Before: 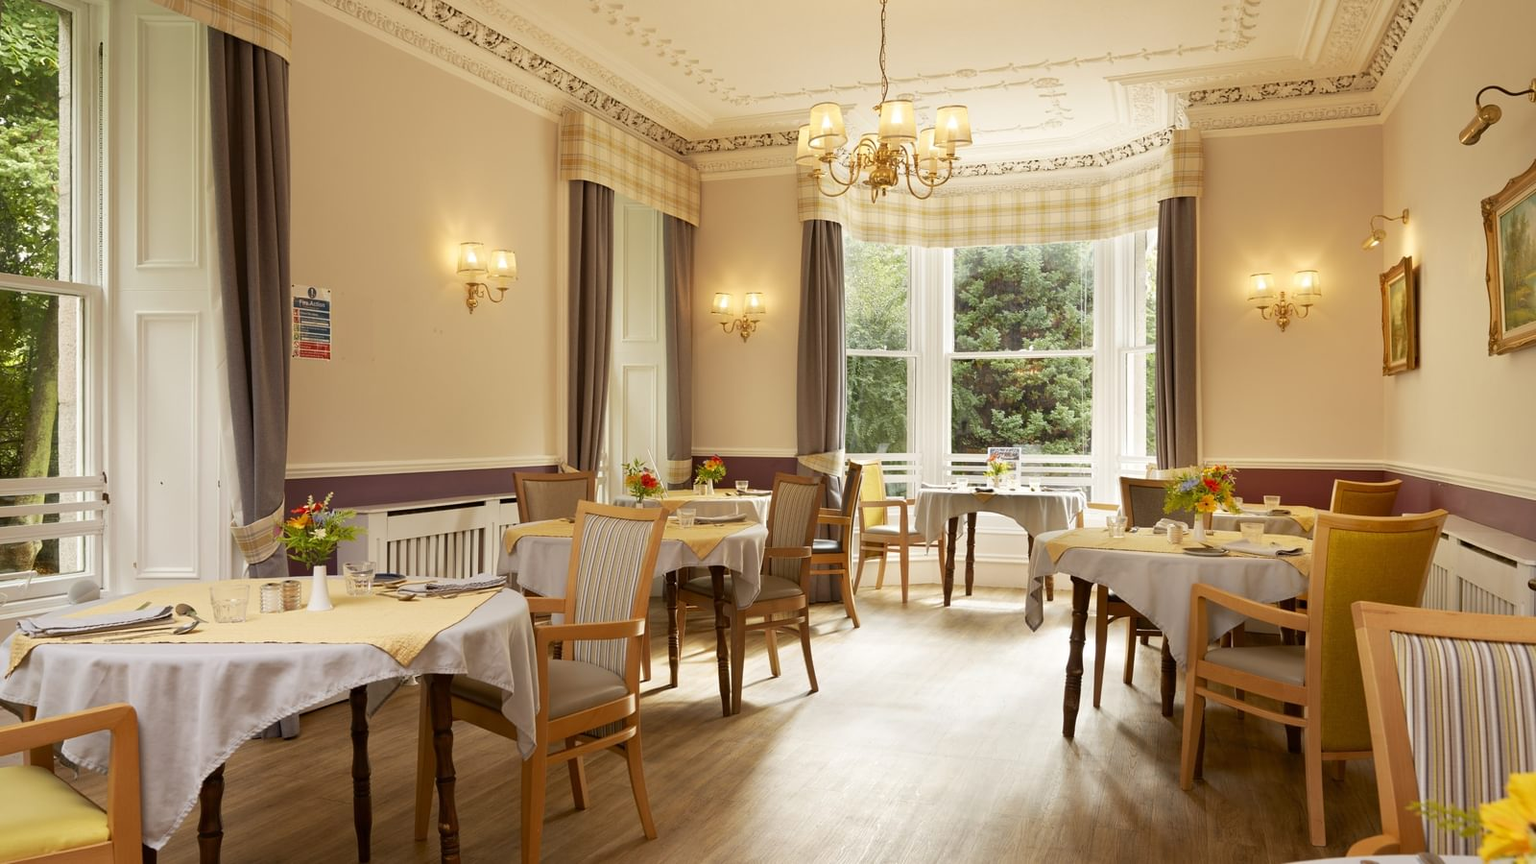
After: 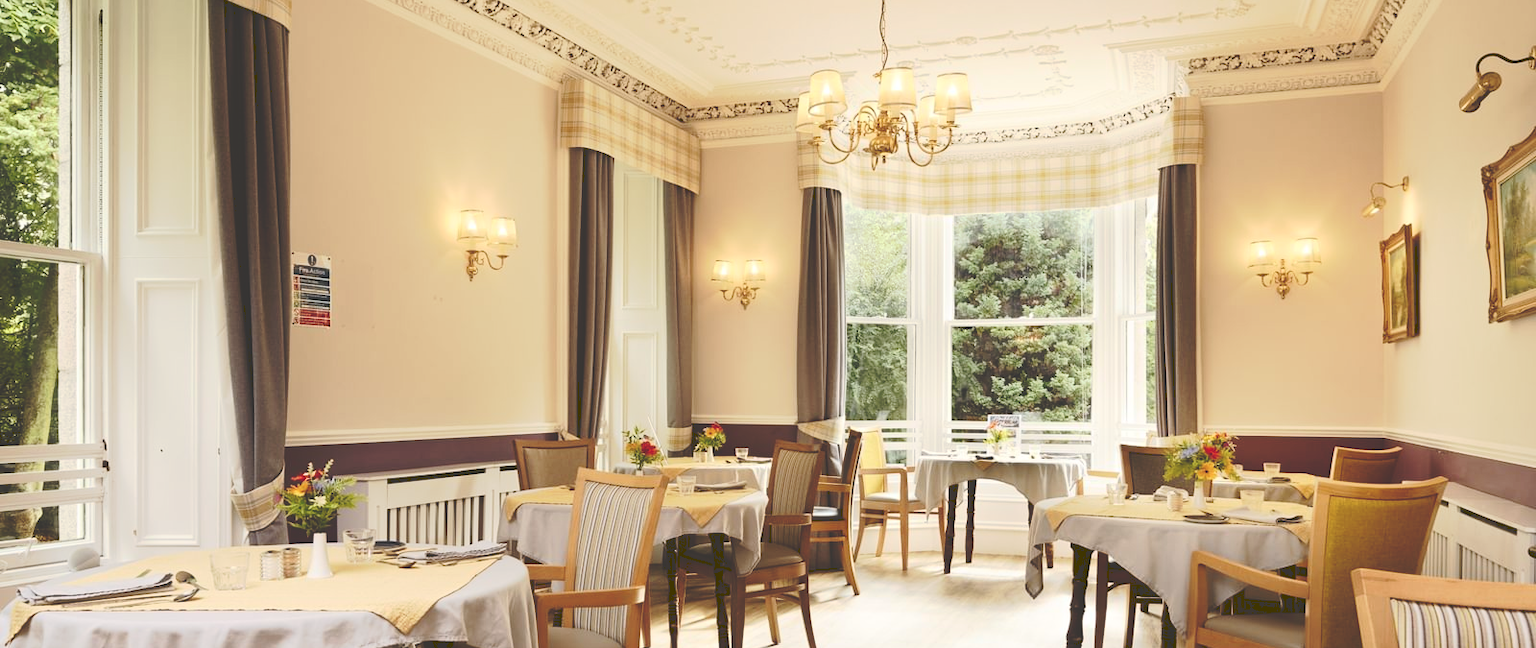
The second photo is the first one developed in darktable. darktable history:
contrast brightness saturation: contrast 0.24, brightness 0.09
tone curve: curves: ch0 [(0, 0) (0.003, 0.211) (0.011, 0.211) (0.025, 0.215) (0.044, 0.218) (0.069, 0.224) (0.1, 0.227) (0.136, 0.233) (0.177, 0.247) (0.224, 0.275) (0.277, 0.309) (0.335, 0.366) (0.399, 0.438) (0.468, 0.515) (0.543, 0.586) (0.623, 0.658) (0.709, 0.735) (0.801, 0.821) (0.898, 0.889) (1, 1)], preserve colors none
crop: top 3.857%, bottom 21.132%
